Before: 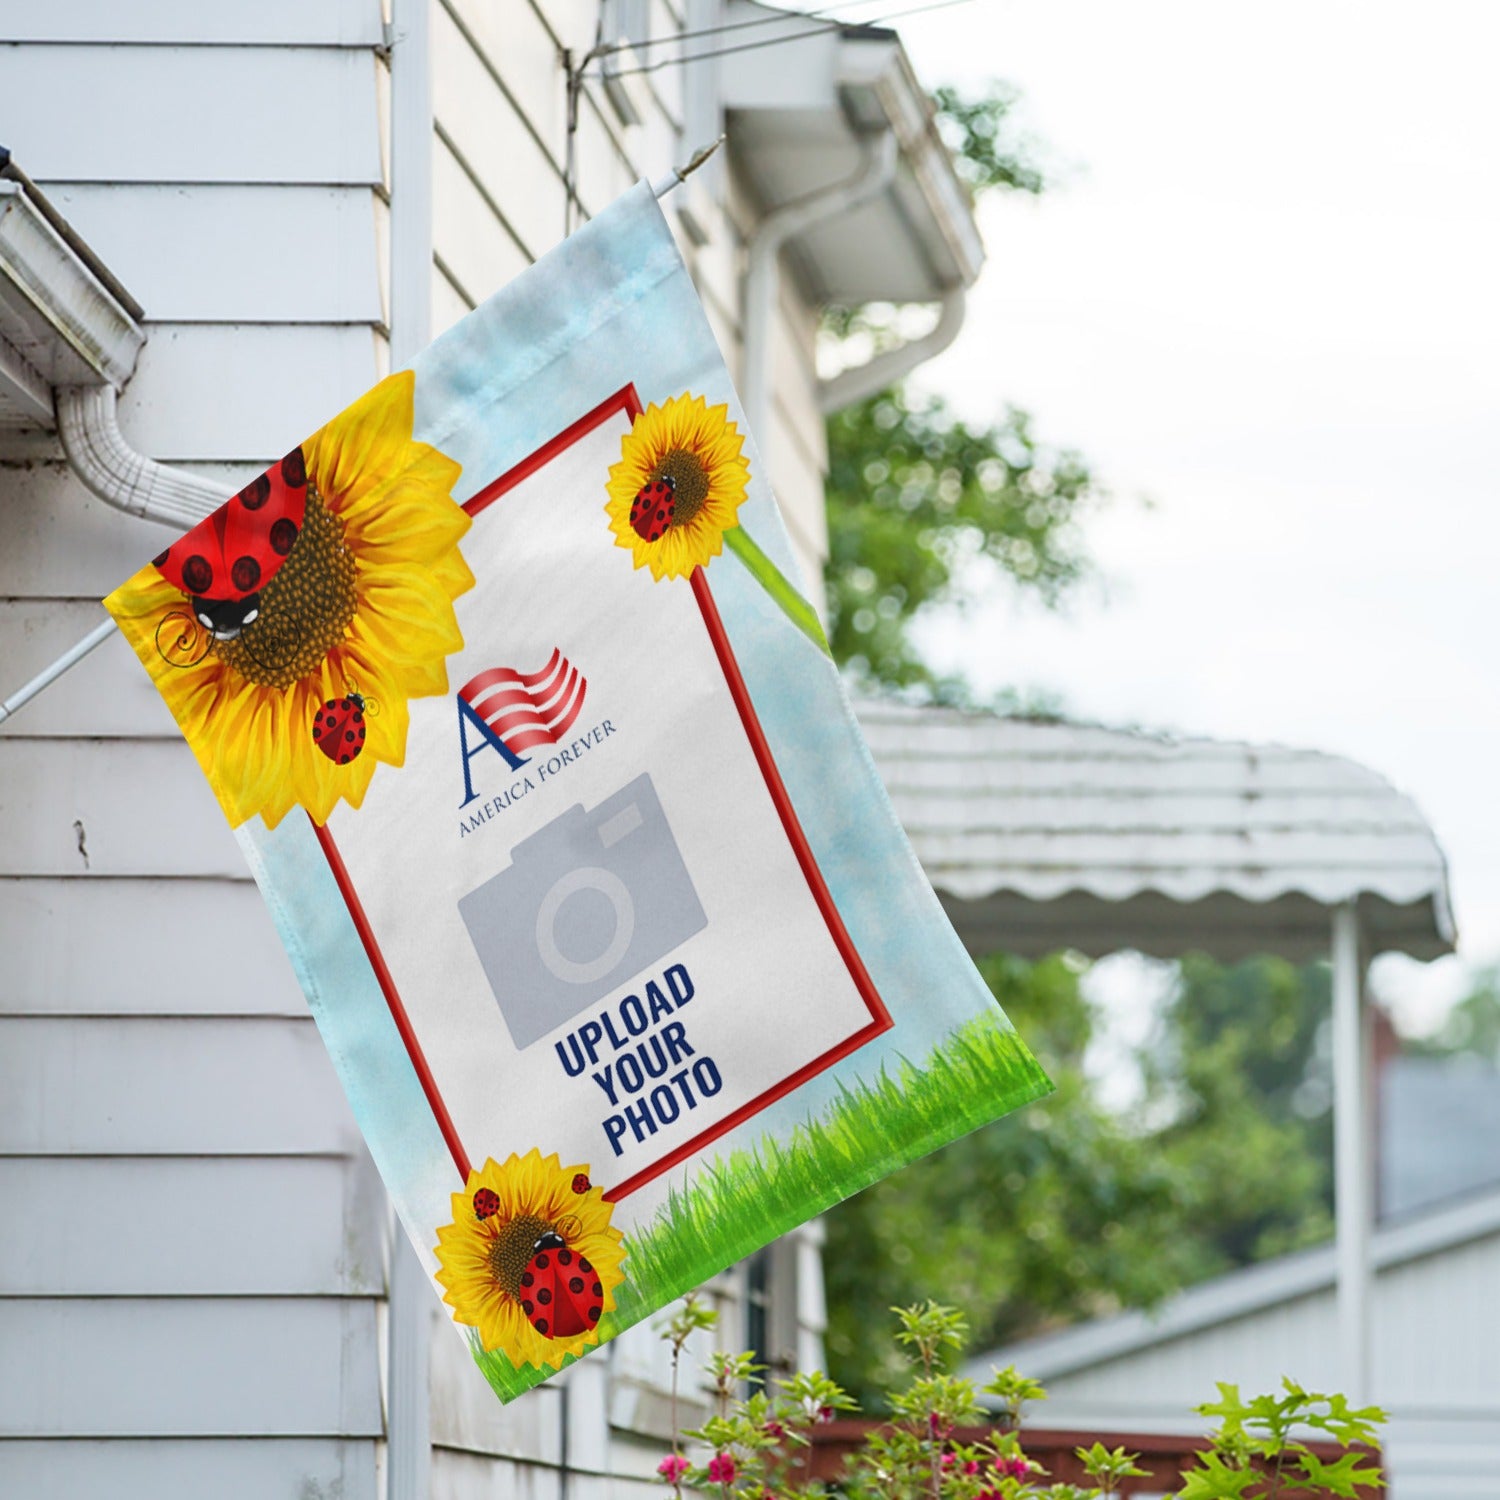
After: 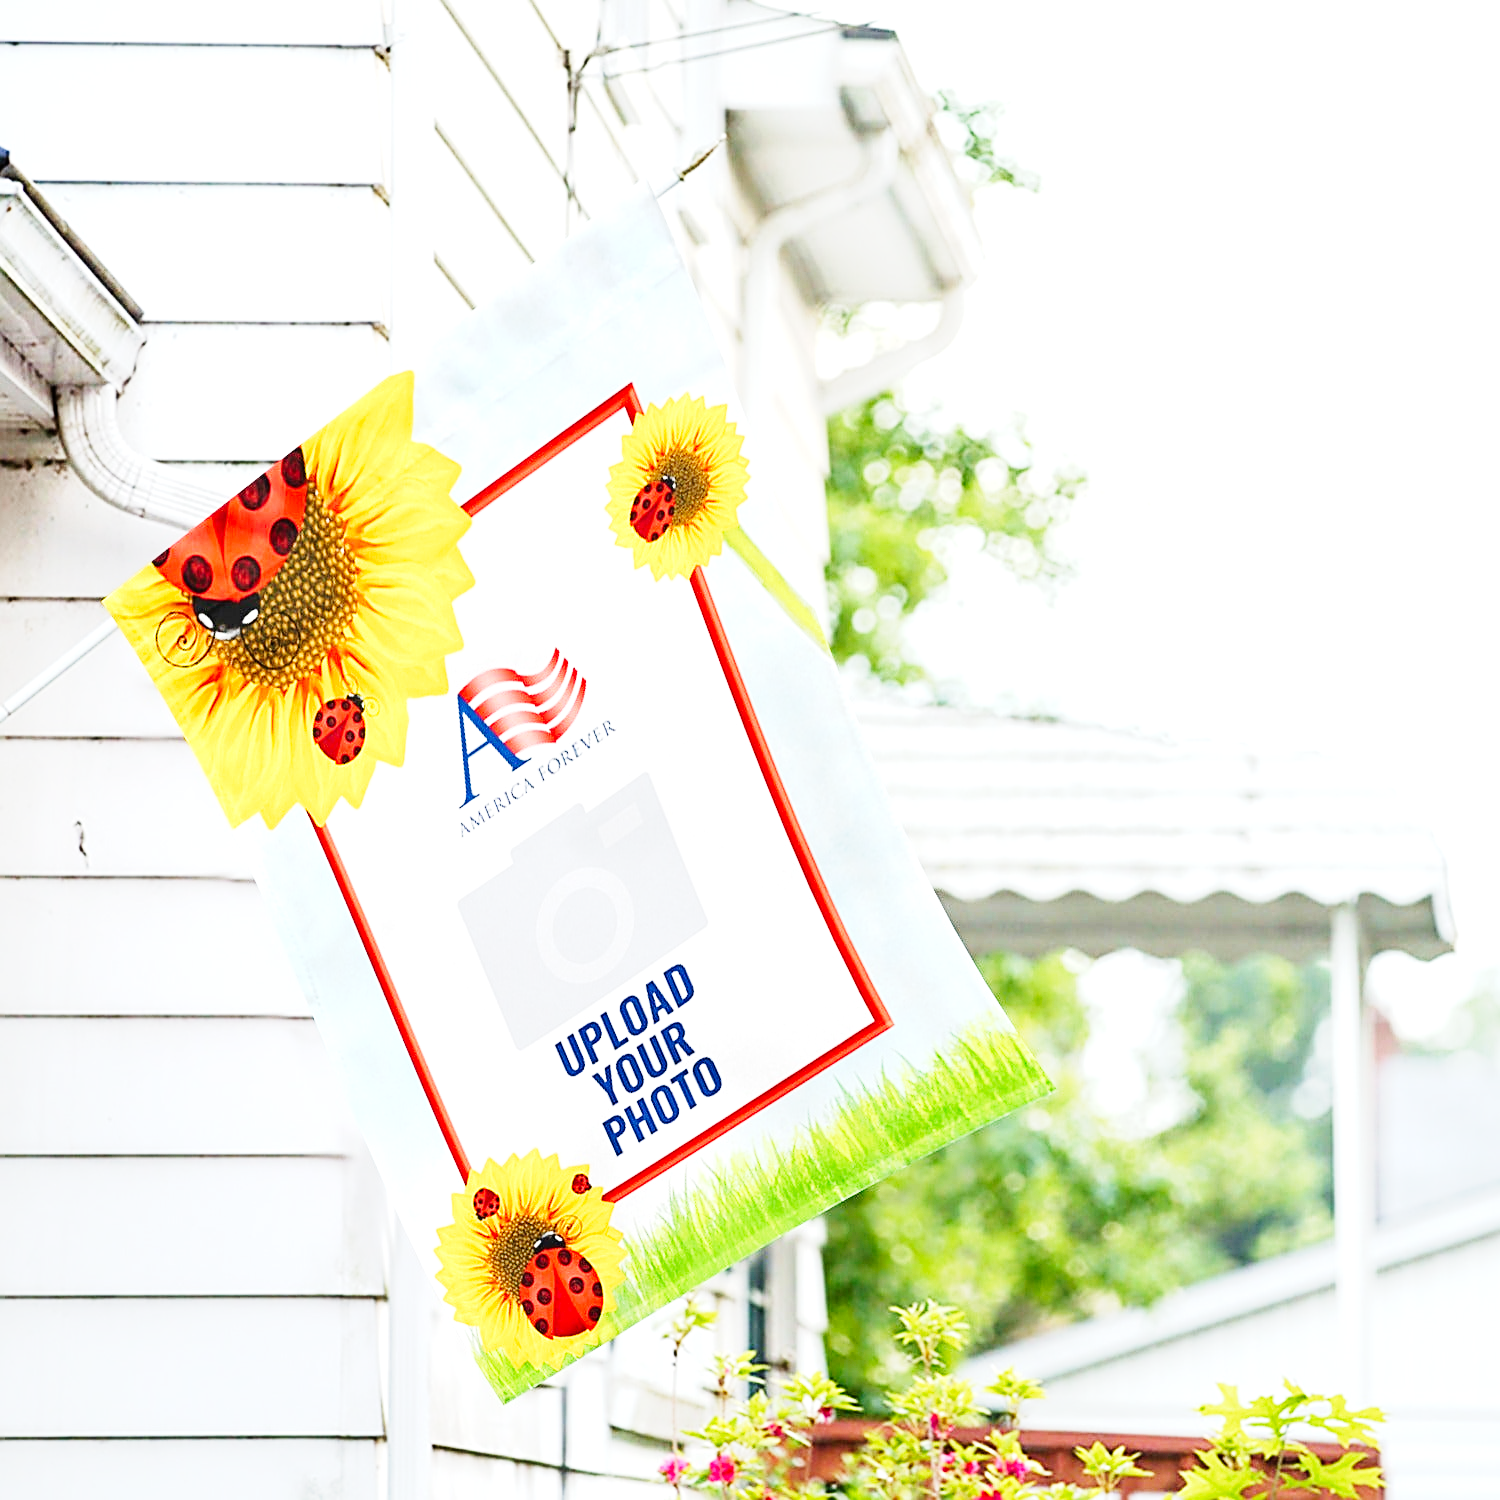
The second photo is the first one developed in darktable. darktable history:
base curve: curves: ch0 [(0, 0) (0, 0.001) (0.001, 0.001) (0.004, 0.002) (0.007, 0.004) (0.015, 0.013) (0.033, 0.045) (0.052, 0.096) (0.075, 0.17) (0.099, 0.241) (0.163, 0.42) (0.219, 0.55) (0.259, 0.616) (0.327, 0.722) (0.365, 0.765) (0.522, 0.873) (0.547, 0.881) (0.689, 0.919) (0.826, 0.952) (1, 1)], preserve colors none
exposure: black level correction 0, exposure 0.7 EV, compensate exposure bias true, compensate highlight preservation false
sharpen: on, module defaults
